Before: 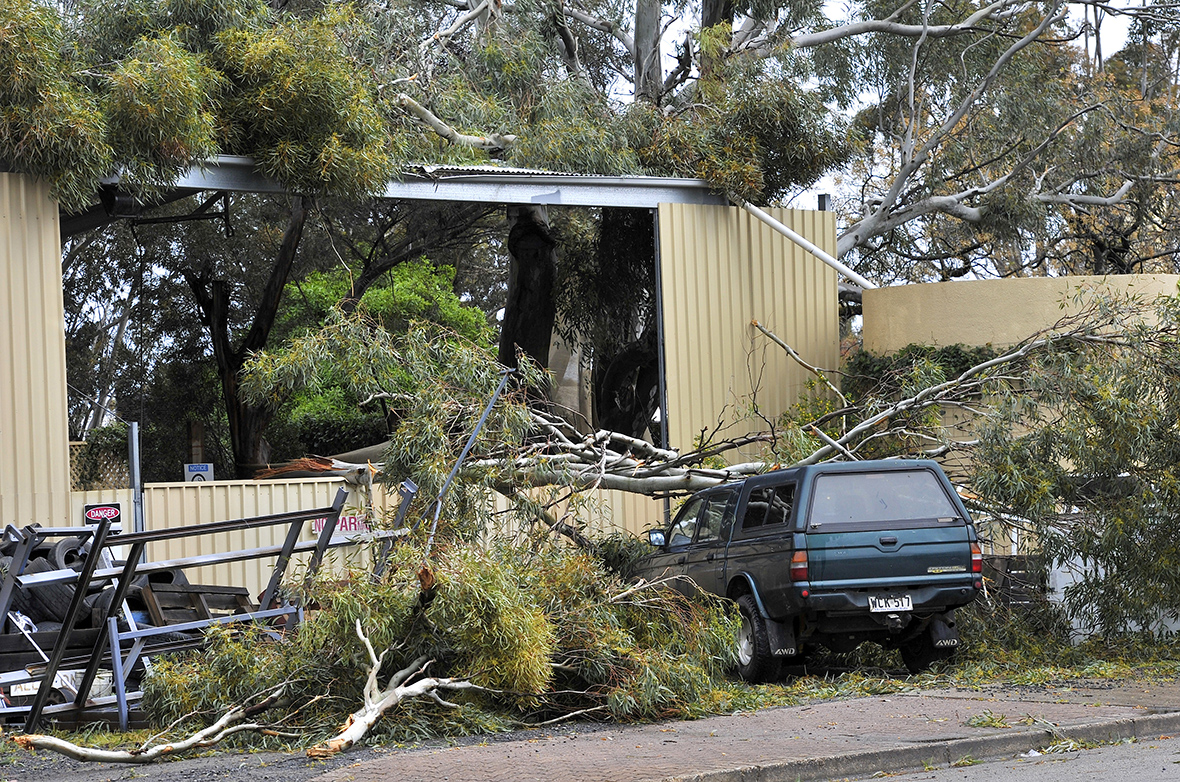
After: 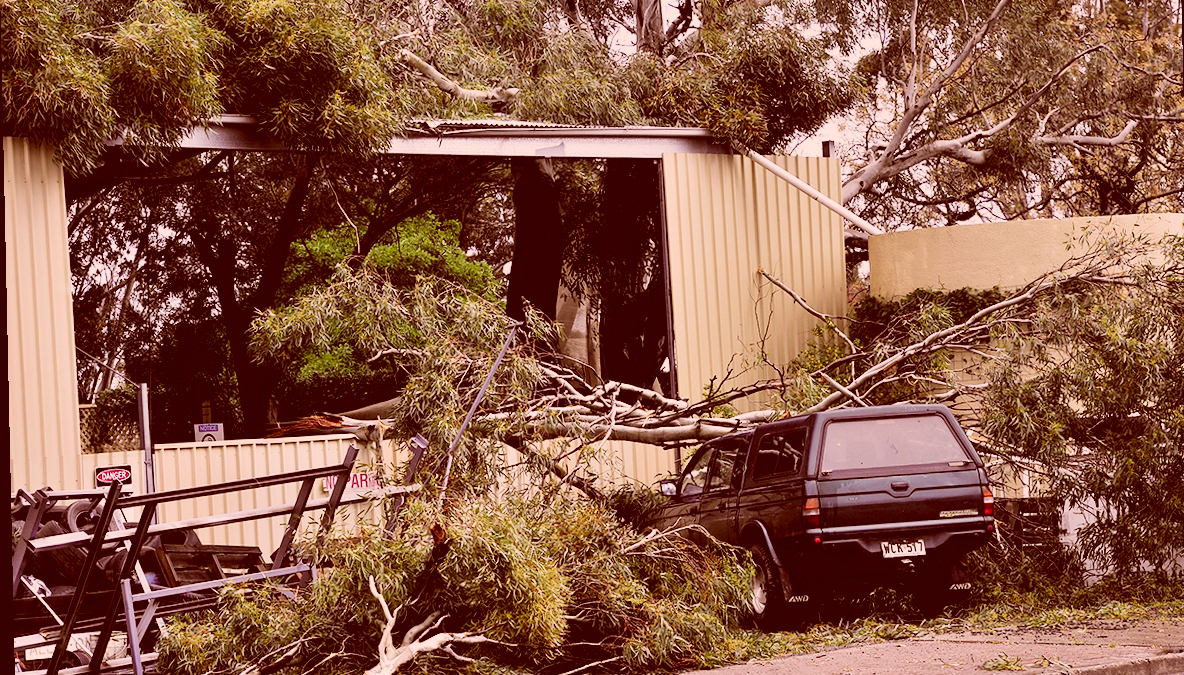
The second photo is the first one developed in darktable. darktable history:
crop: top 7.625%, bottom 8.027%
velvia: strength 17%
rotate and perspective: rotation -1.24°, automatic cropping off
color zones: curves: ch0 [(0.25, 0.5) (0.347, 0.092) (0.75, 0.5)]; ch1 [(0.25, 0.5) (0.33, 0.51) (0.75, 0.5)]
white balance: red 0.954, blue 1.079
sigmoid: contrast 1.7, skew -0.1, preserve hue 0%, red attenuation 0.1, red rotation 0.035, green attenuation 0.1, green rotation -0.017, blue attenuation 0.15, blue rotation -0.052, base primaries Rec2020
color correction: highlights a* 9.03, highlights b* 8.71, shadows a* 40, shadows b* 40, saturation 0.8
